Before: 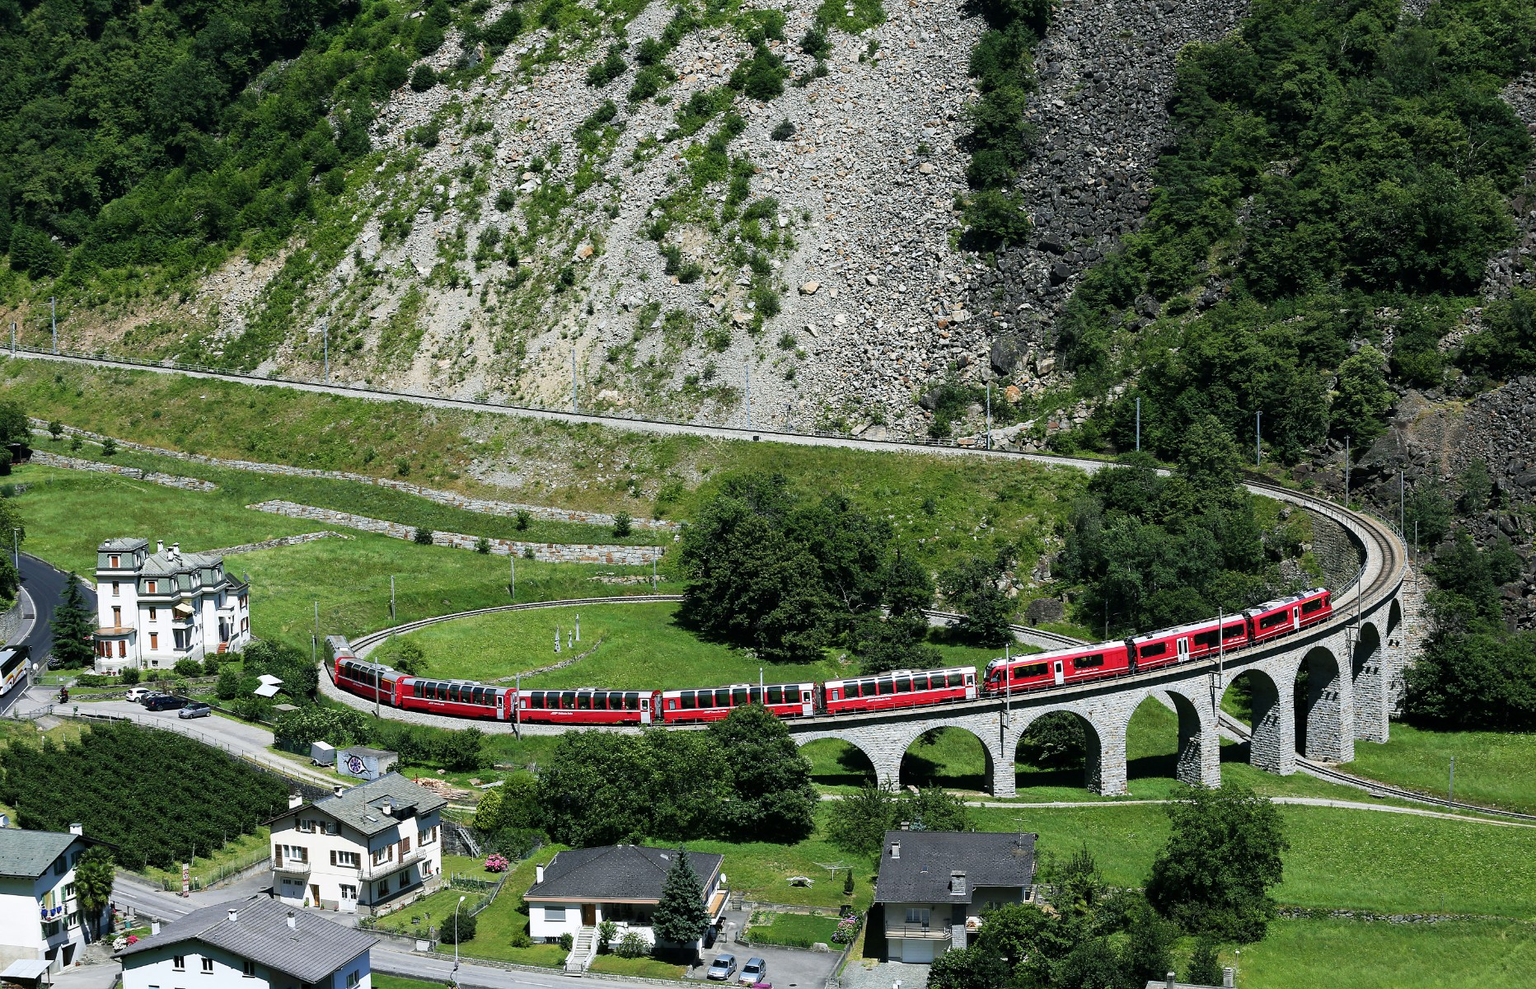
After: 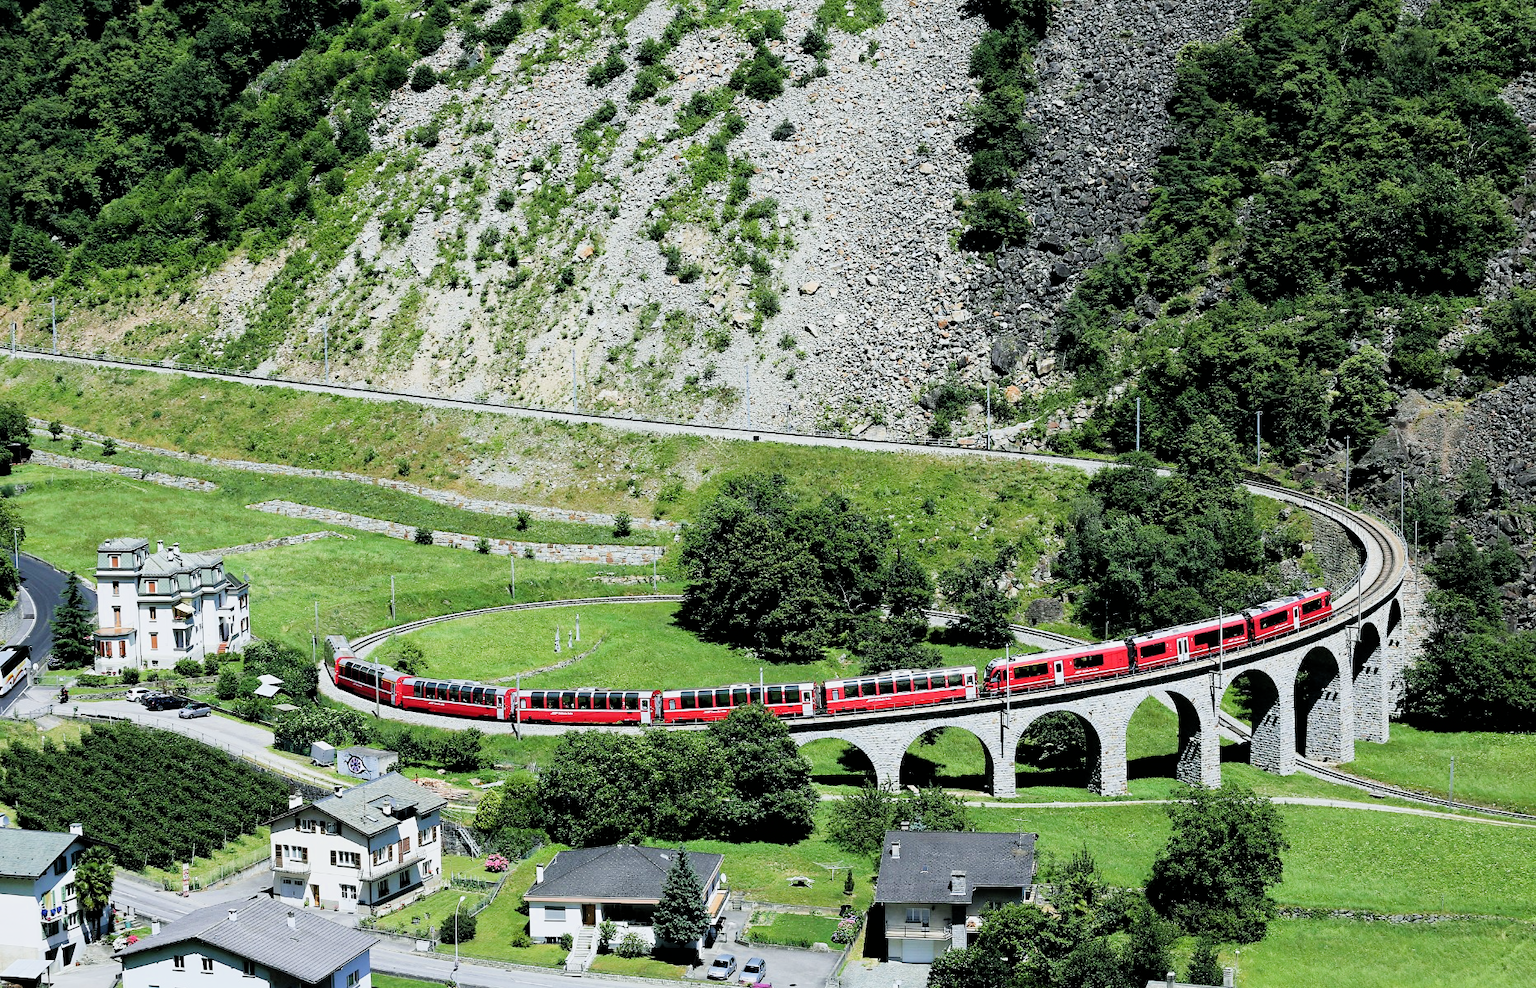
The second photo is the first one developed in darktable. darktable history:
white balance: red 0.982, blue 1.018
sharpen: radius 5.325, amount 0.312, threshold 26.433
filmic rgb: black relative exposure -4.38 EV, white relative exposure 4.56 EV, hardness 2.37, contrast 1.05
exposure: black level correction 0.001, exposure 1.05 EV, compensate exposure bias true, compensate highlight preservation false
